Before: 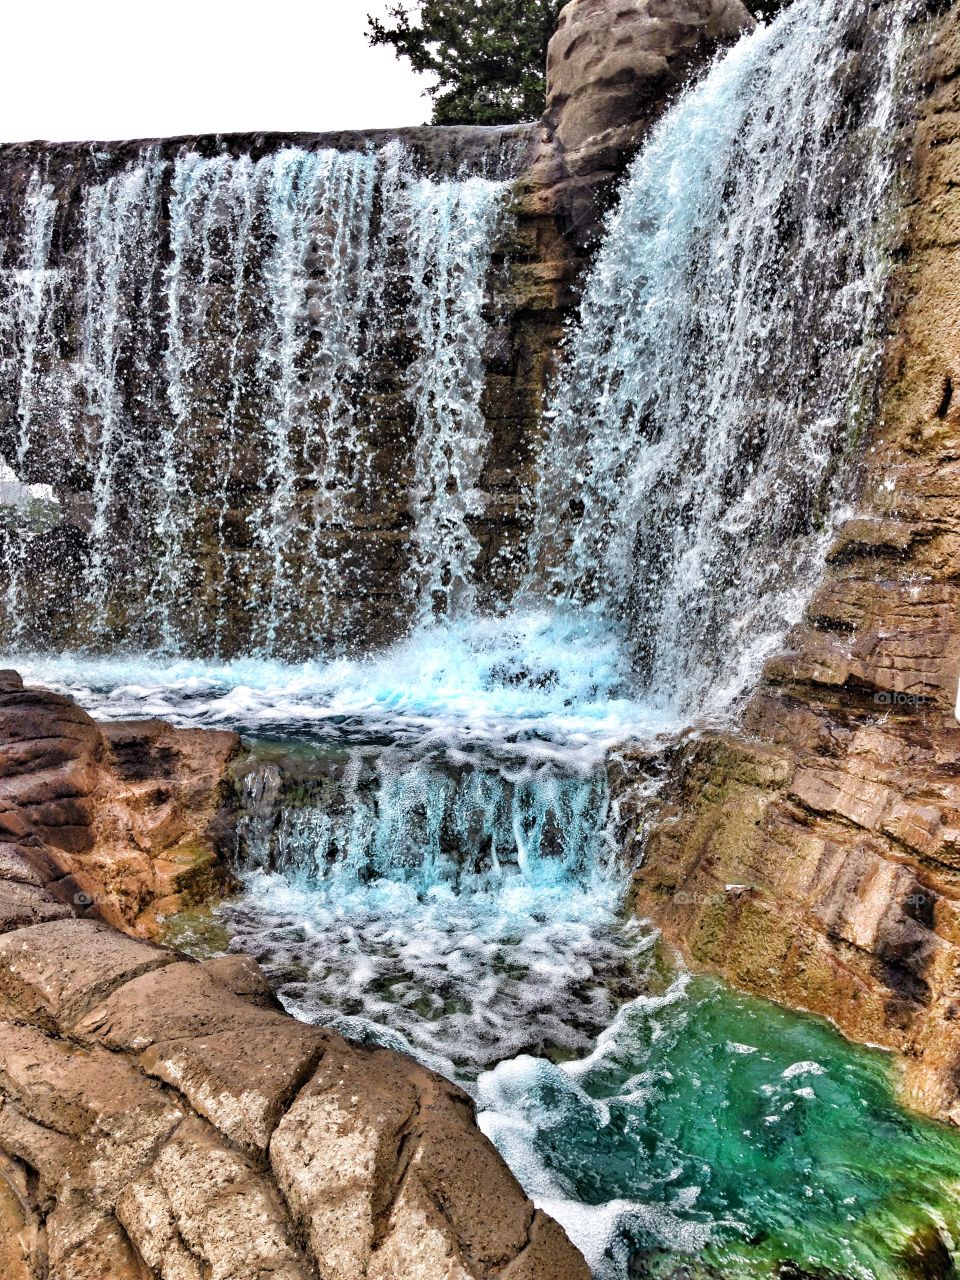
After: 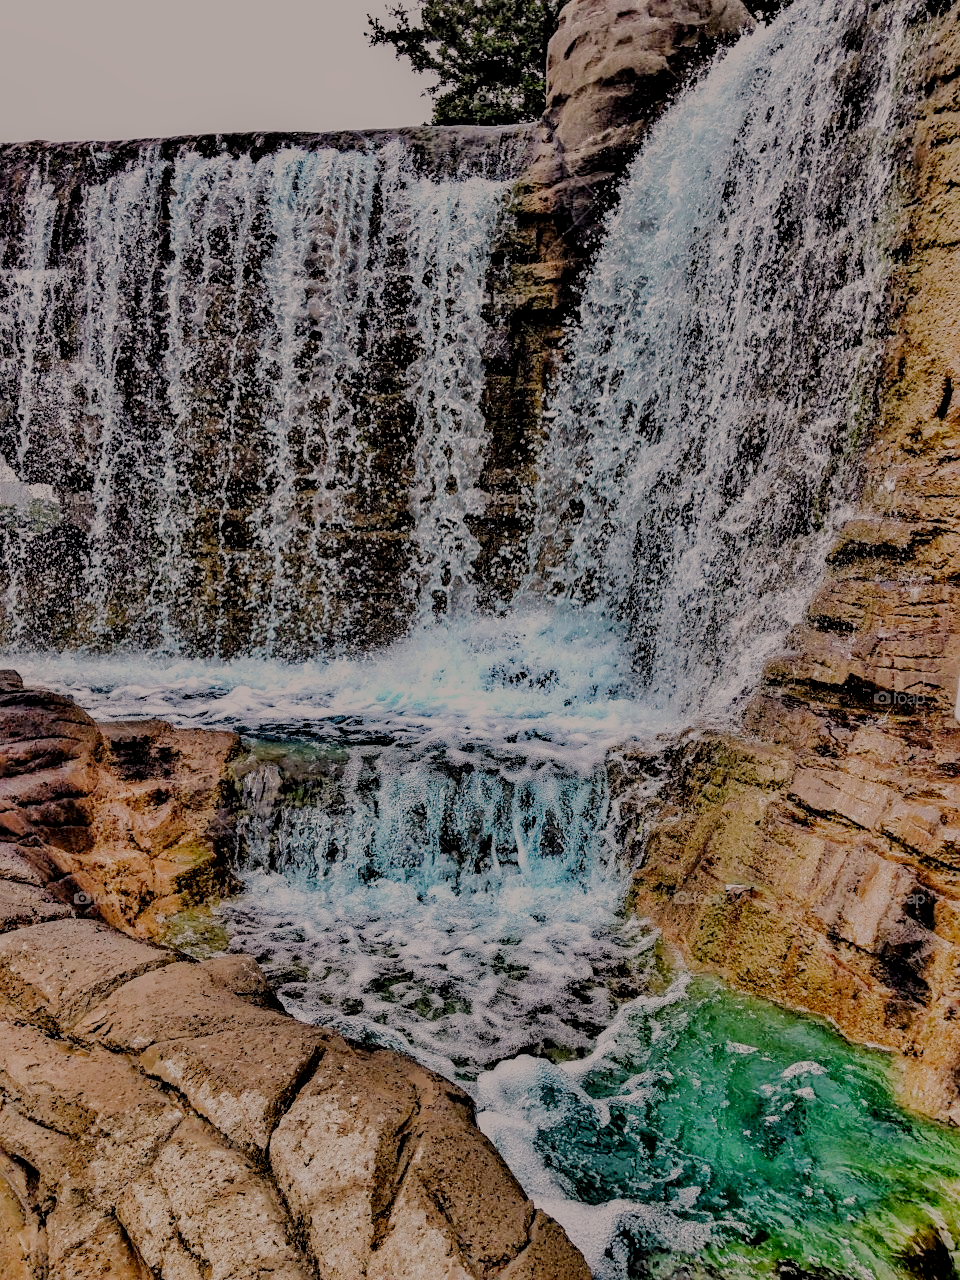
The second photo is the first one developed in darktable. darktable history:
tone equalizer: -8 EV -0.037 EV, -7 EV 0.028 EV, -6 EV -0.007 EV, -5 EV 0.007 EV, -4 EV -0.039 EV, -3 EV -0.234 EV, -2 EV -0.656 EV, -1 EV -0.995 EV, +0 EV -0.951 EV, edges refinement/feathering 500, mask exposure compensation -1.57 EV, preserve details no
sharpen: radius 1.833, amount 0.393, threshold 1.284
color correction: highlights a* 6.02, highlights b* 4.68
local contrast: highlights 29%, detail 130%
filmic rgb: black relative exposure -6.09 EV, white relative exposure 6.96 EV, hardness 2.28, add noise in highlights 0.002, preserve chrominance no, color science v3 (2019), use custom middle-gray values true, contrast in highlights soft
